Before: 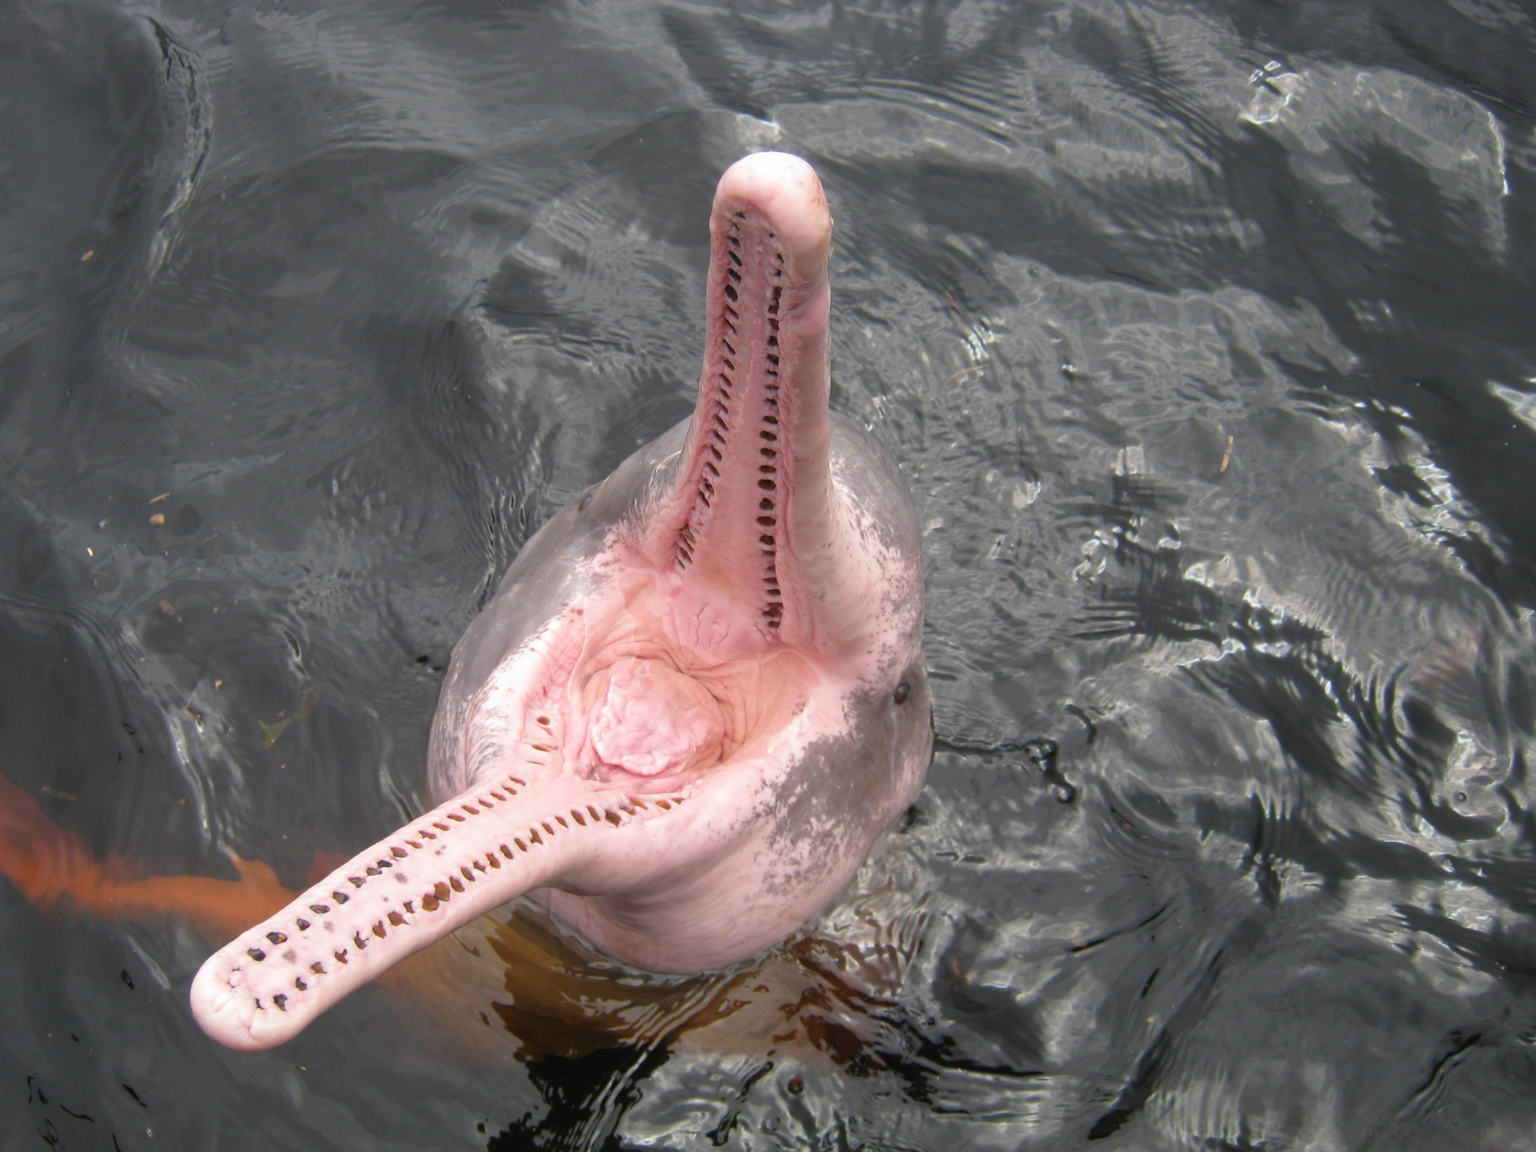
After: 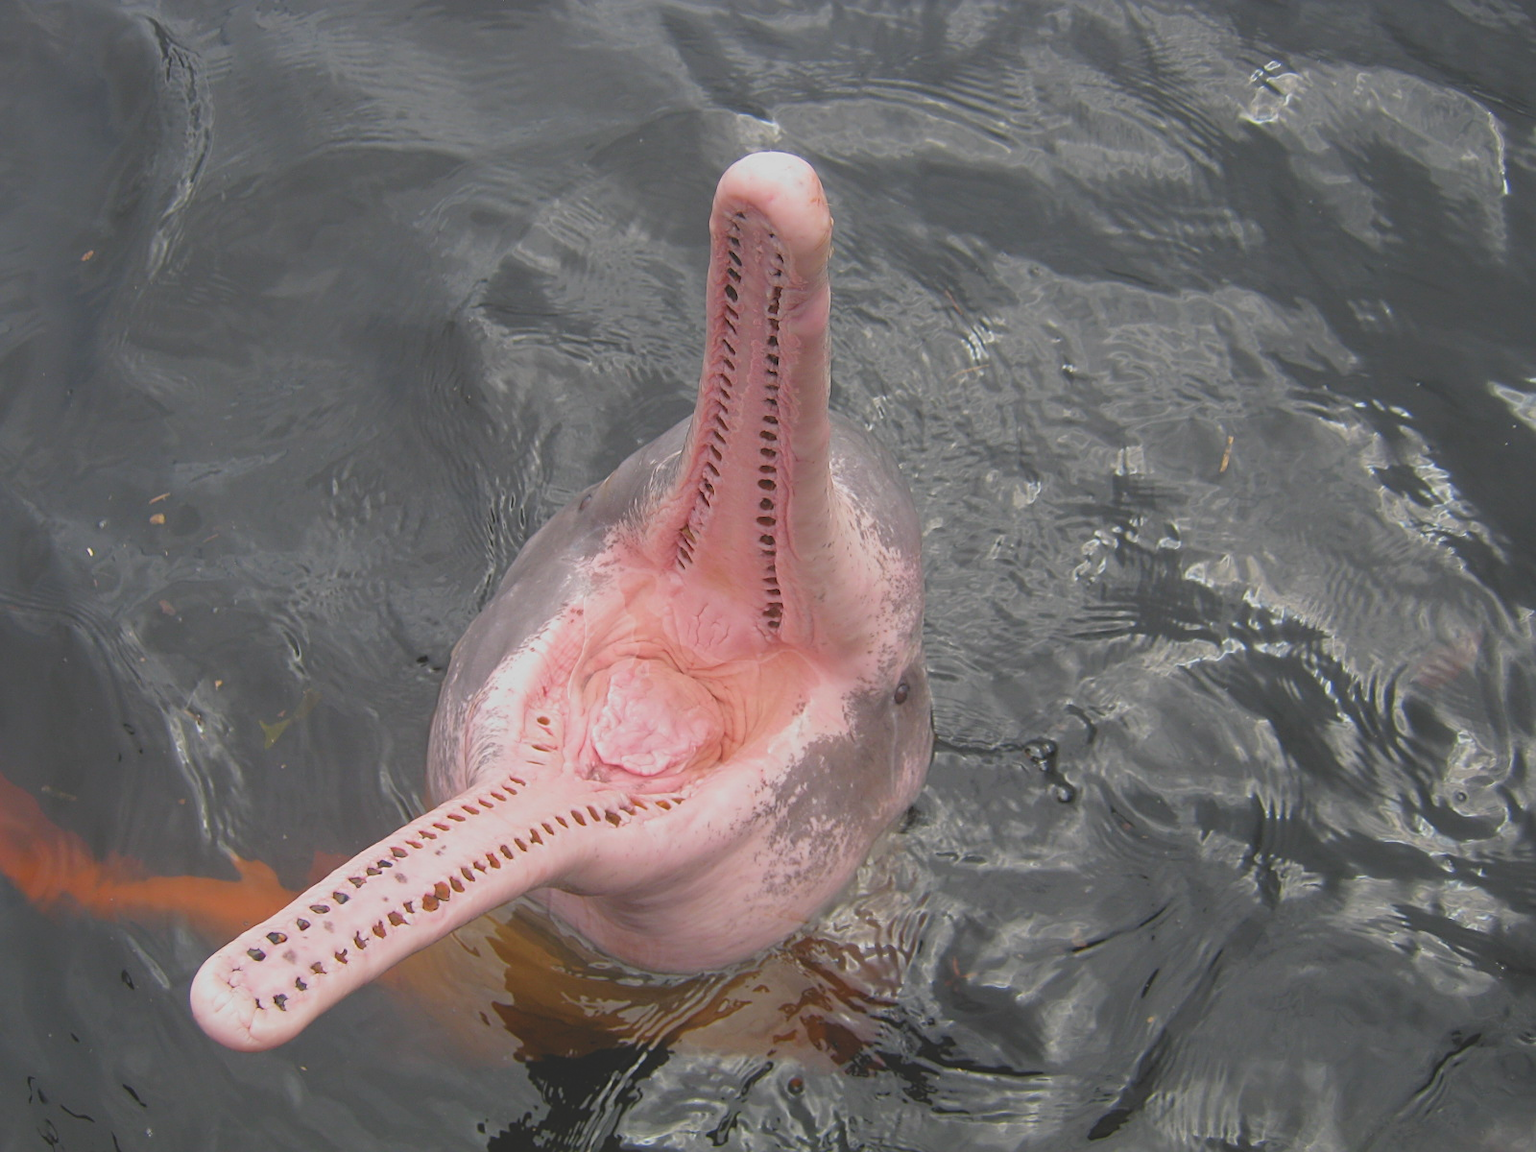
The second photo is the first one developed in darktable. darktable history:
sharpen: on, module defaults
contrast brightness saturation: contrast -0.299
